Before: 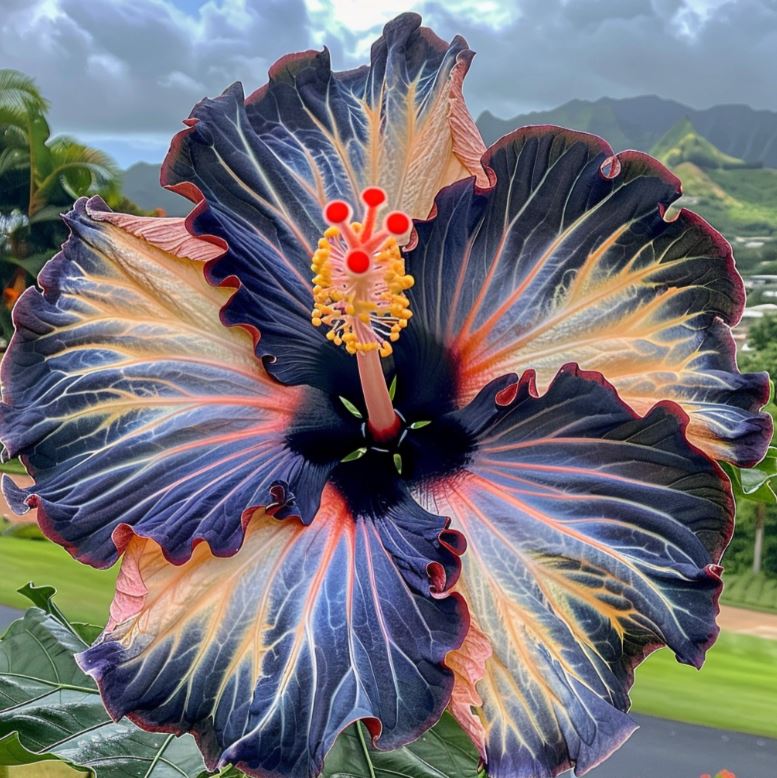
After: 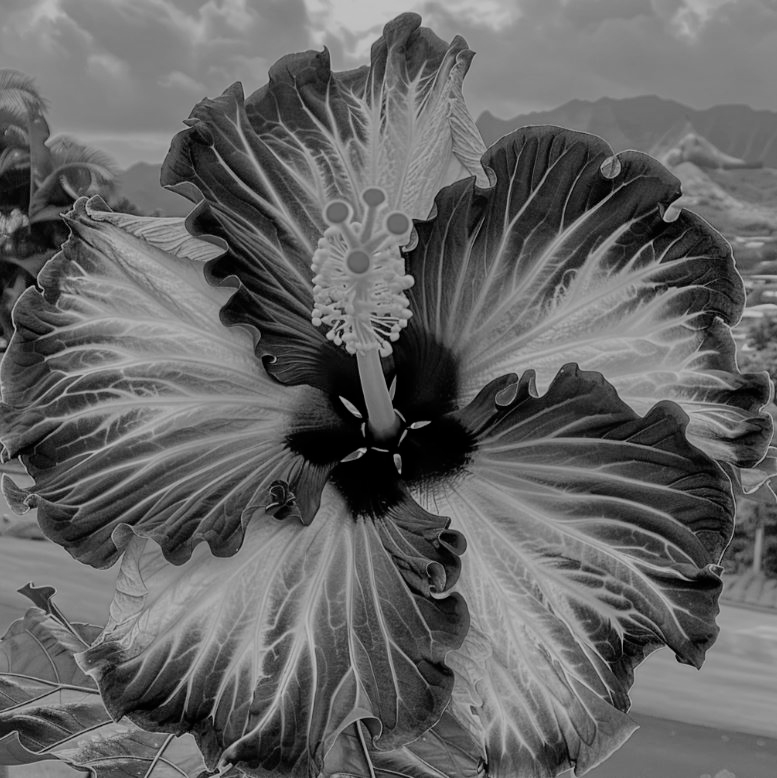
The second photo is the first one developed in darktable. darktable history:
tone equalizer: -8 EV 0.25 EV, -7 EV 0.417 EV, -6 EV 0.417 EV, -5 EV 0.25 EV, -3 EV -0.25 EV, -2 EV -0.417 EV, -1 EV -0.417 EV, +0 EV -0.25 EV, edges refinement/feathering 500, mask exposure compensation -1.57 EV, preserve details guided filter
filmic rgb: black relative exposure -7.65 EV, white relative exposure 4.56 EV, hardness 3.61, color science v6 (2022)
monochrome: a 16.06, b 15.48, size 1
